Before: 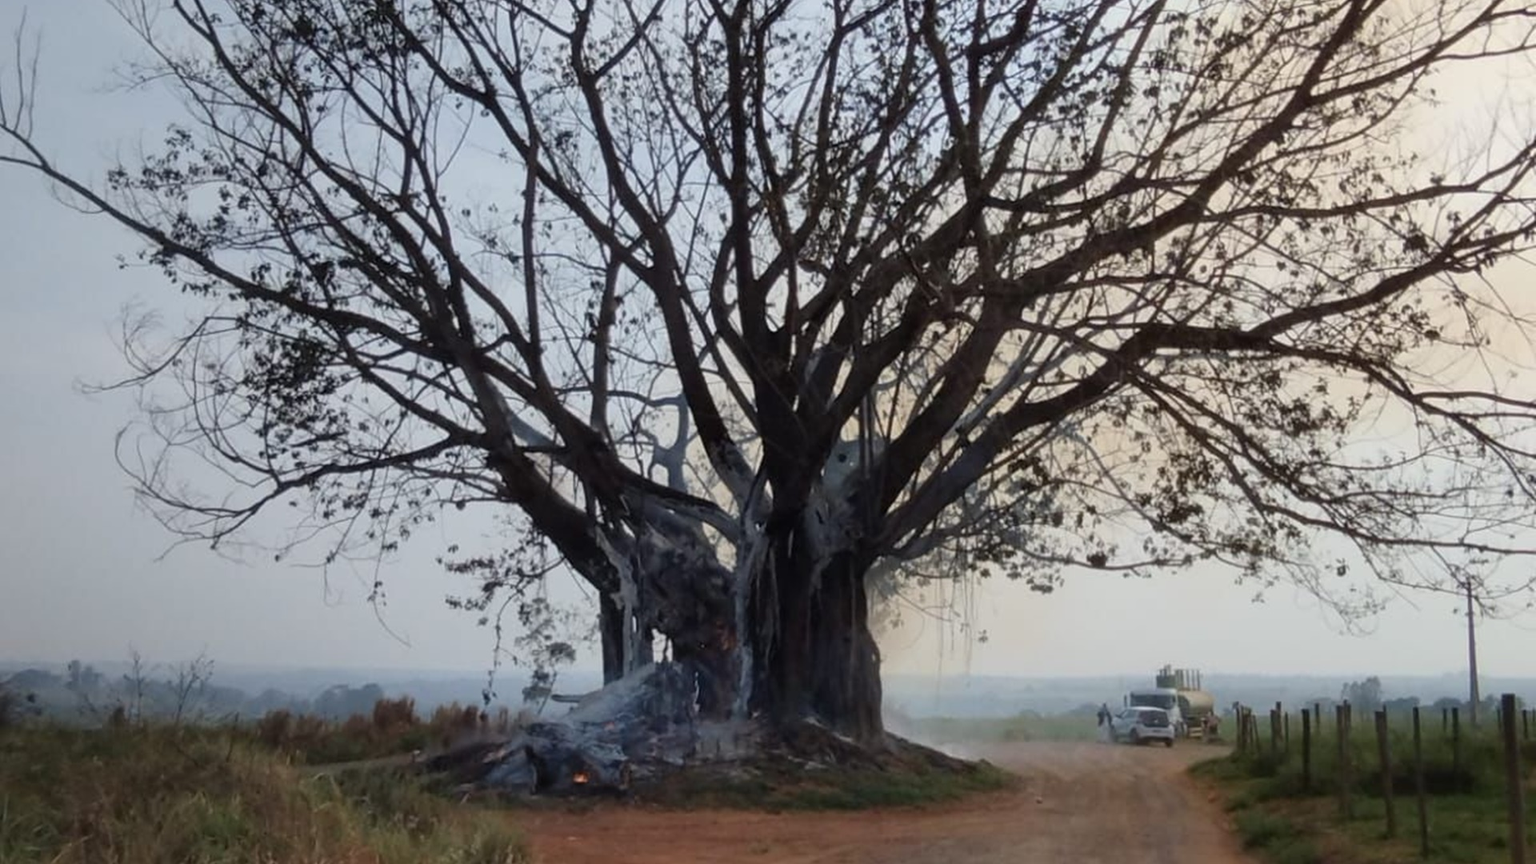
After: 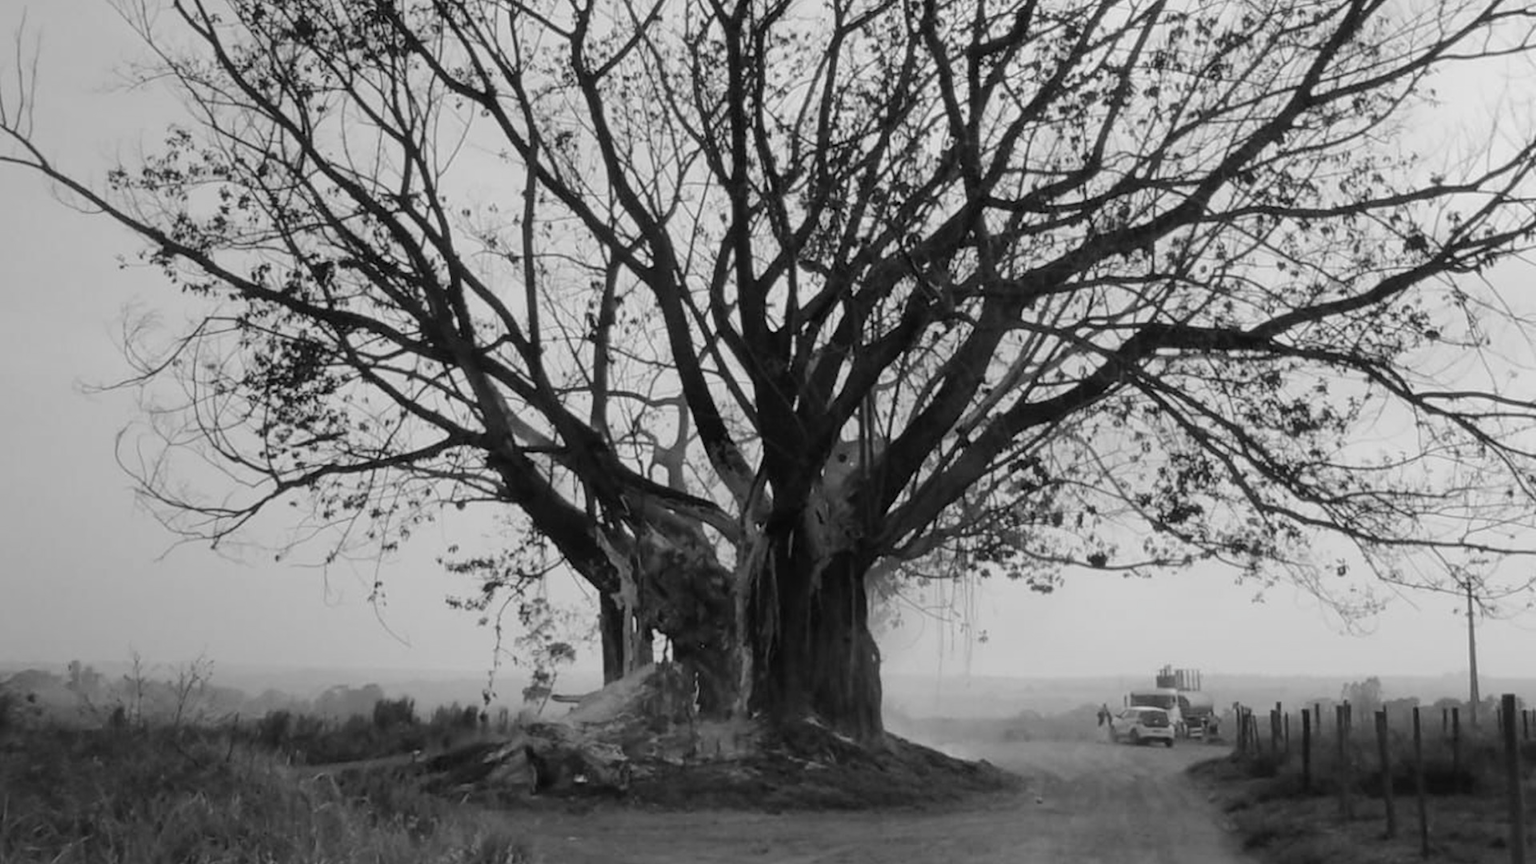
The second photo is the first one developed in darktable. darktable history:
color calibration: output gray [0.22, 0.42, 0.37, 0], illuminant same as pipeline (D50), adaptation XYZ, x 0.345, y 0.358, temperature 5009.29 K
color balance rgb: linear chroma grading › mid-tones 7.446%, perceptual saturation grading › global saturation 25.639%, perceptual brilliance grading › mid-tones 10.256%, perceptual brilliance grading › shadows 14.401%
